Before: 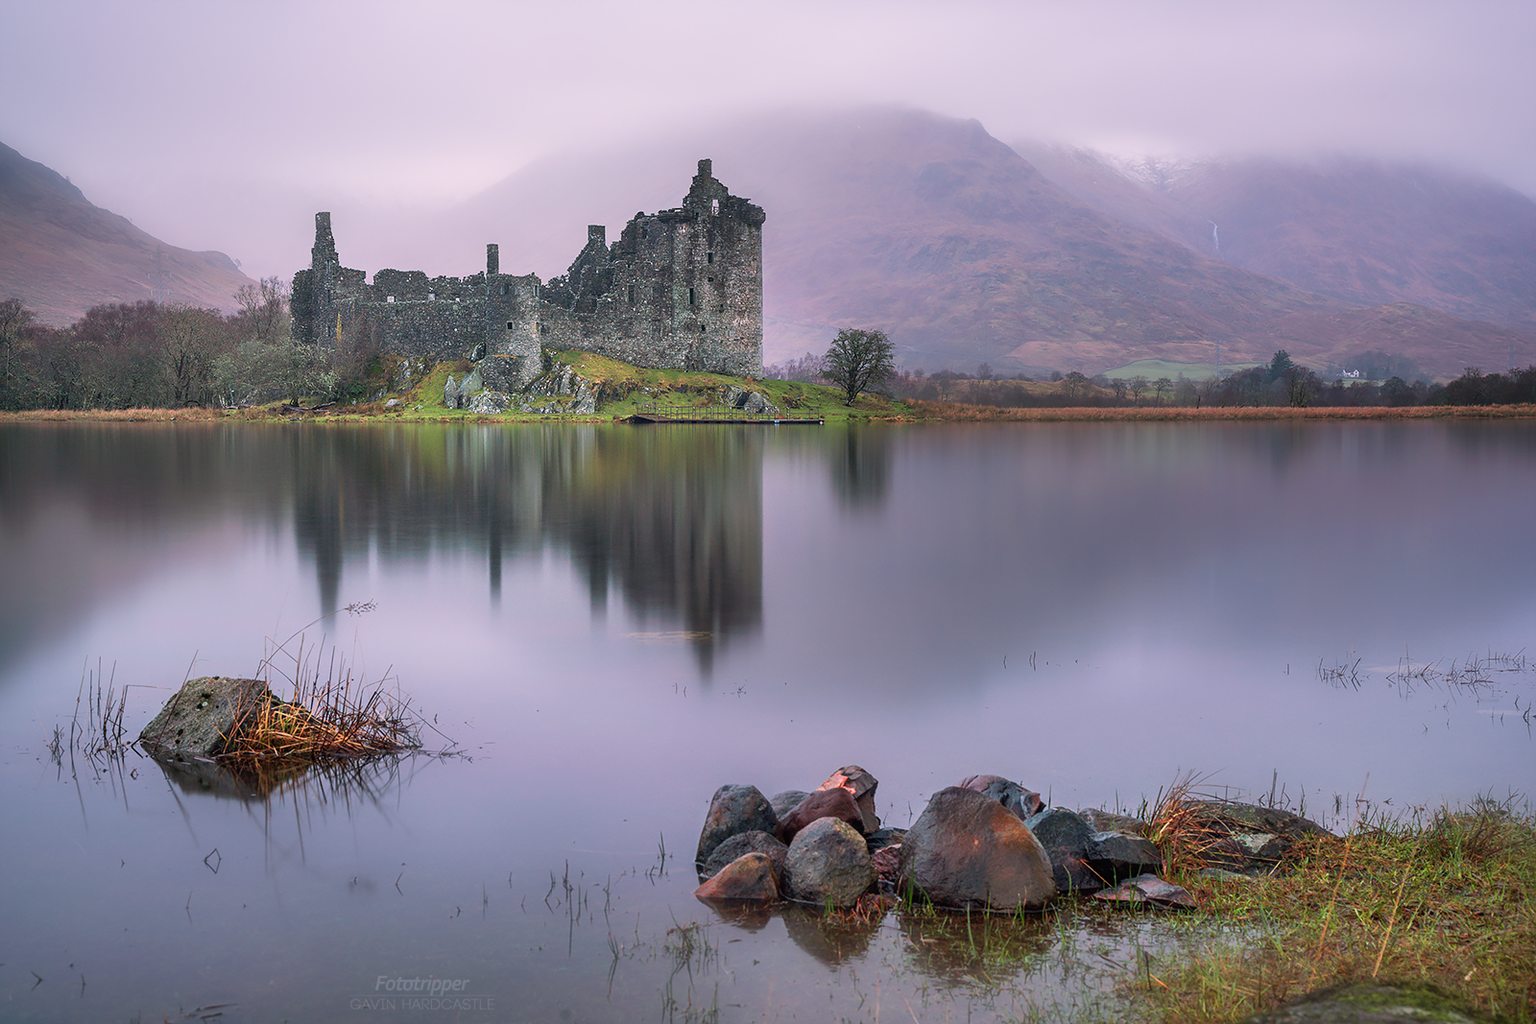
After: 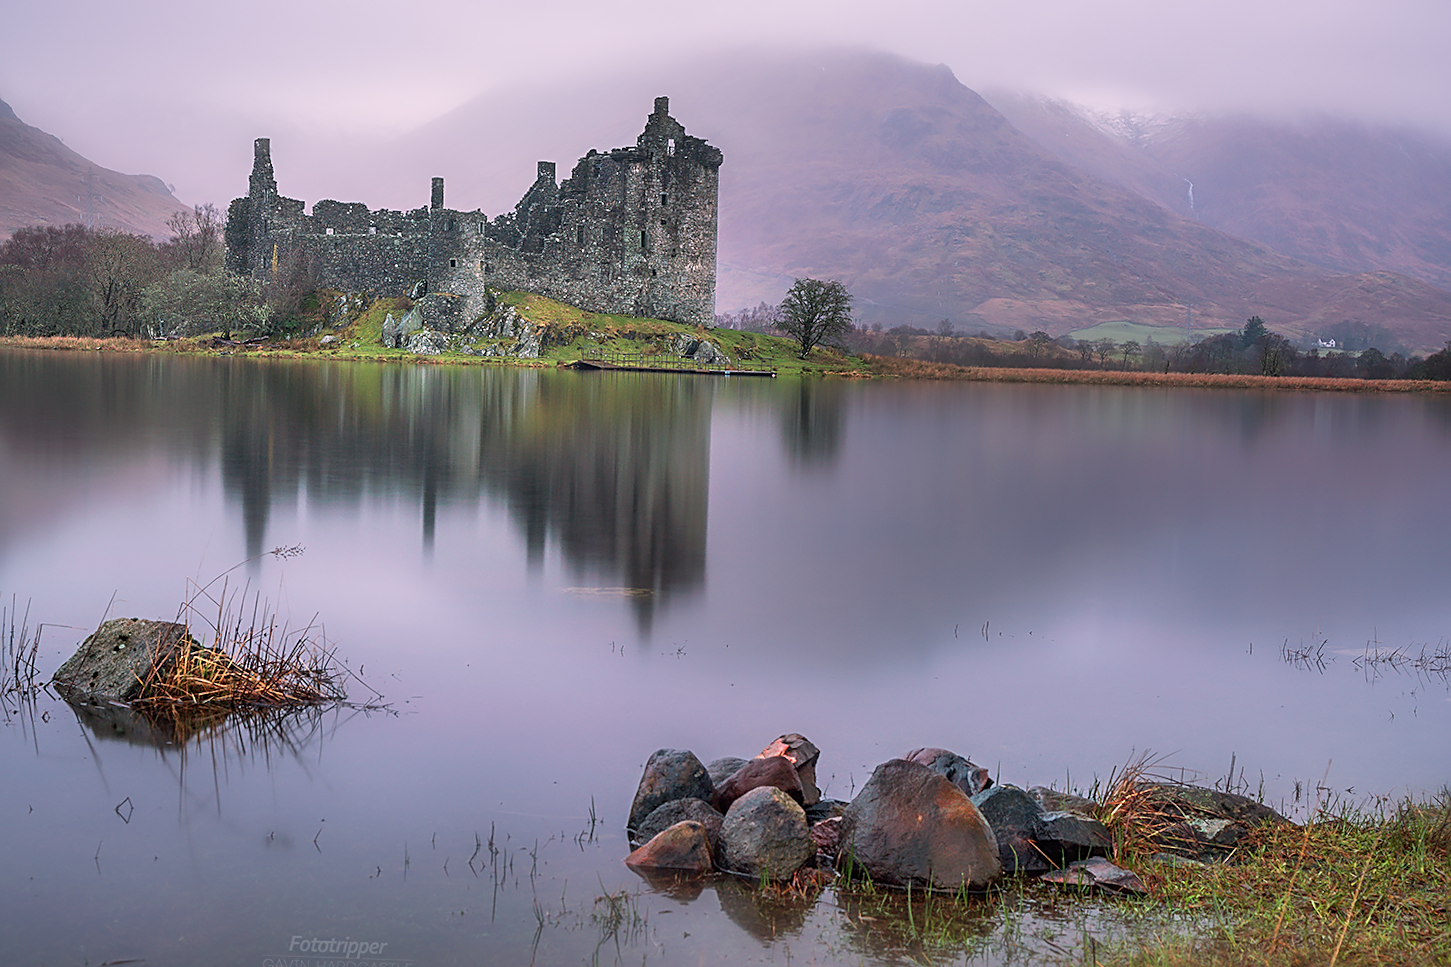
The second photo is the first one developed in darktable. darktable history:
sharpen: on, module defaults
crop and rotate: angle -1.96°, left 3.097%, top 4.154%, right 1.586%, bottom 0.529%
